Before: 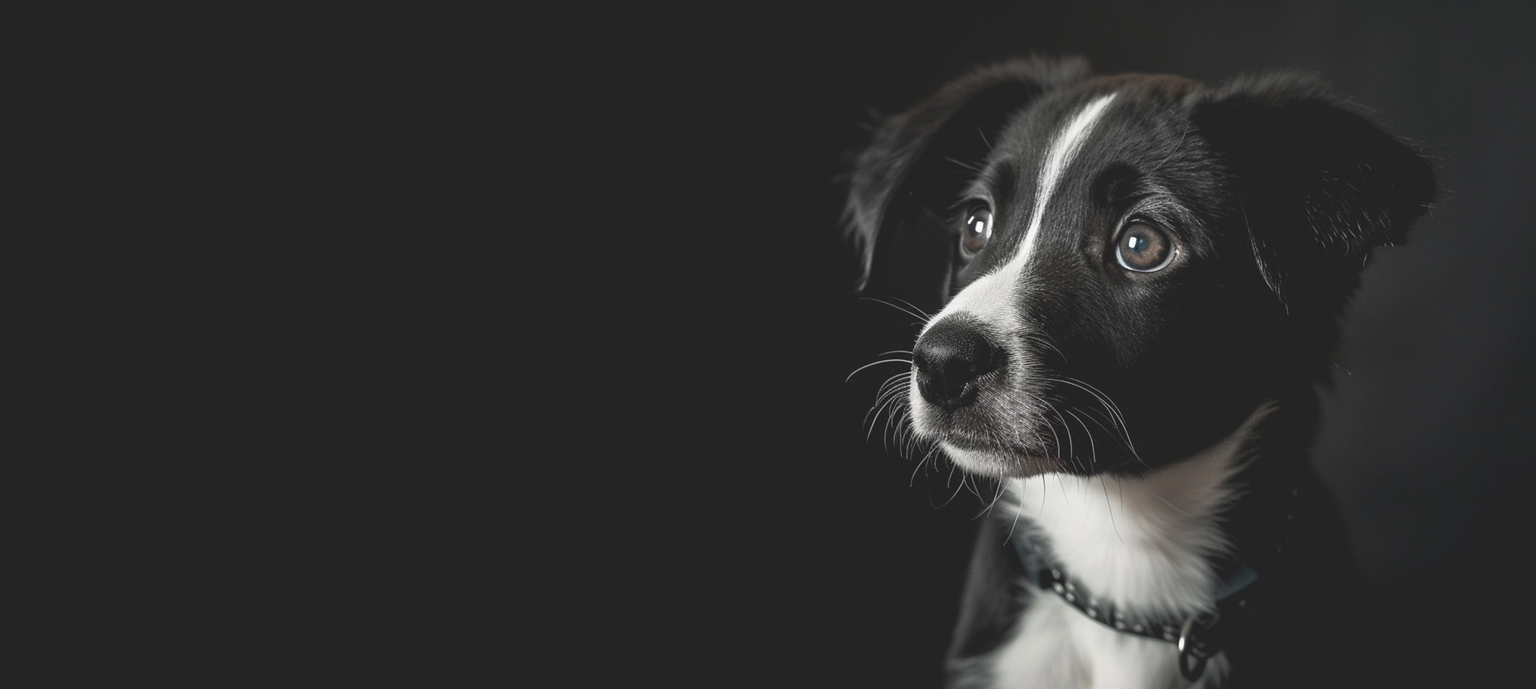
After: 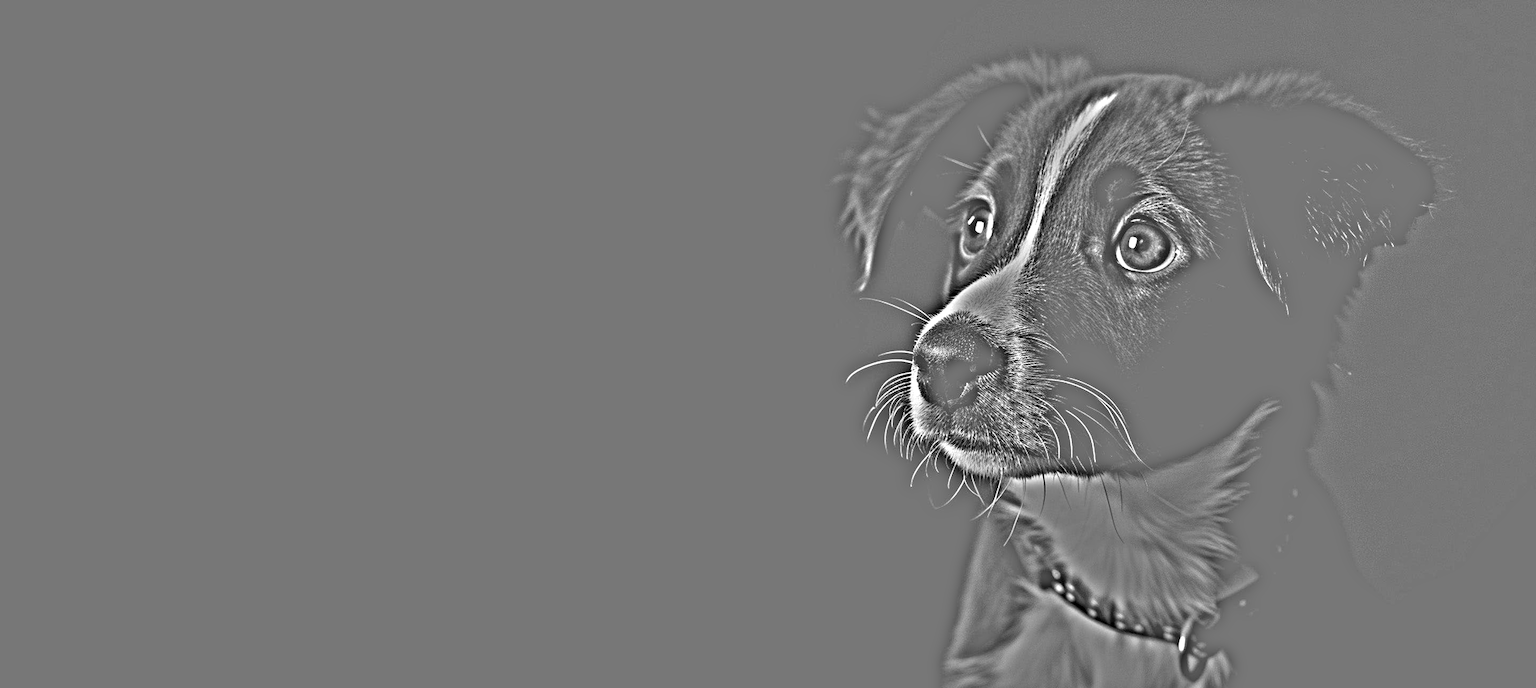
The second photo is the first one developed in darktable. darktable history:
color balance: output saturation 110%
highpass: on, module defaults
